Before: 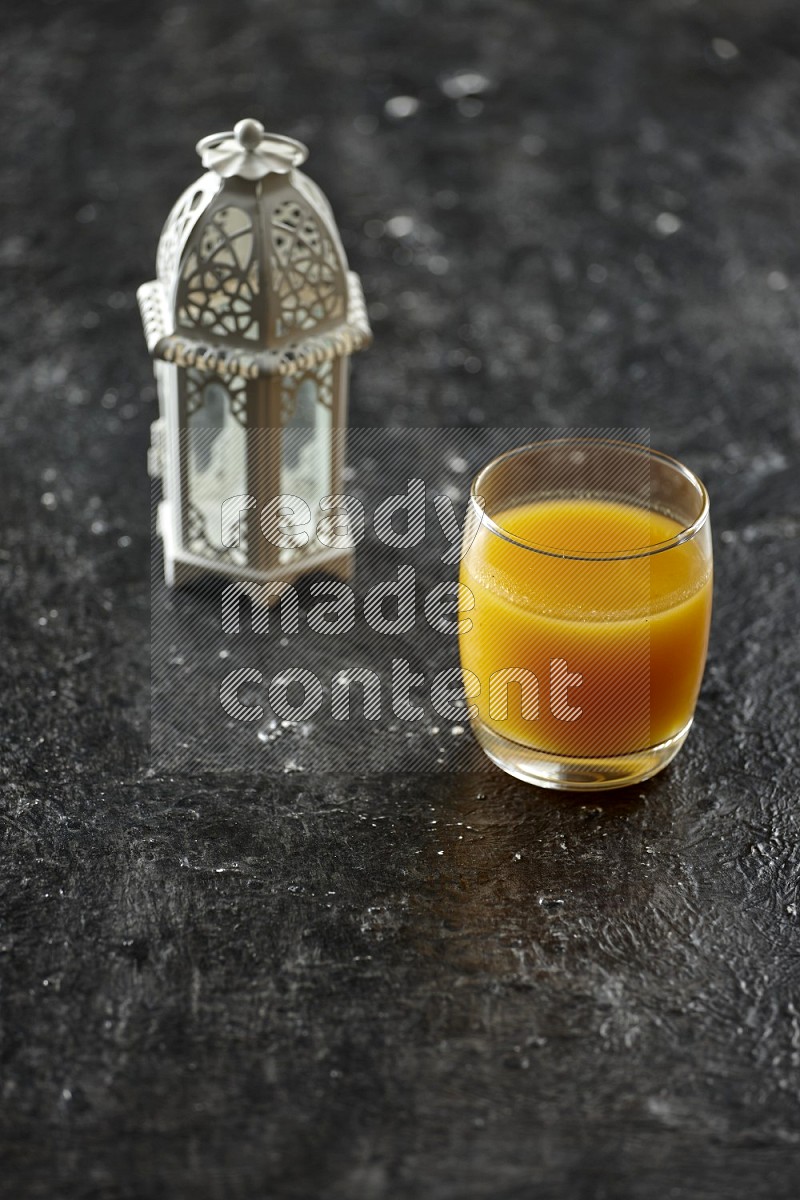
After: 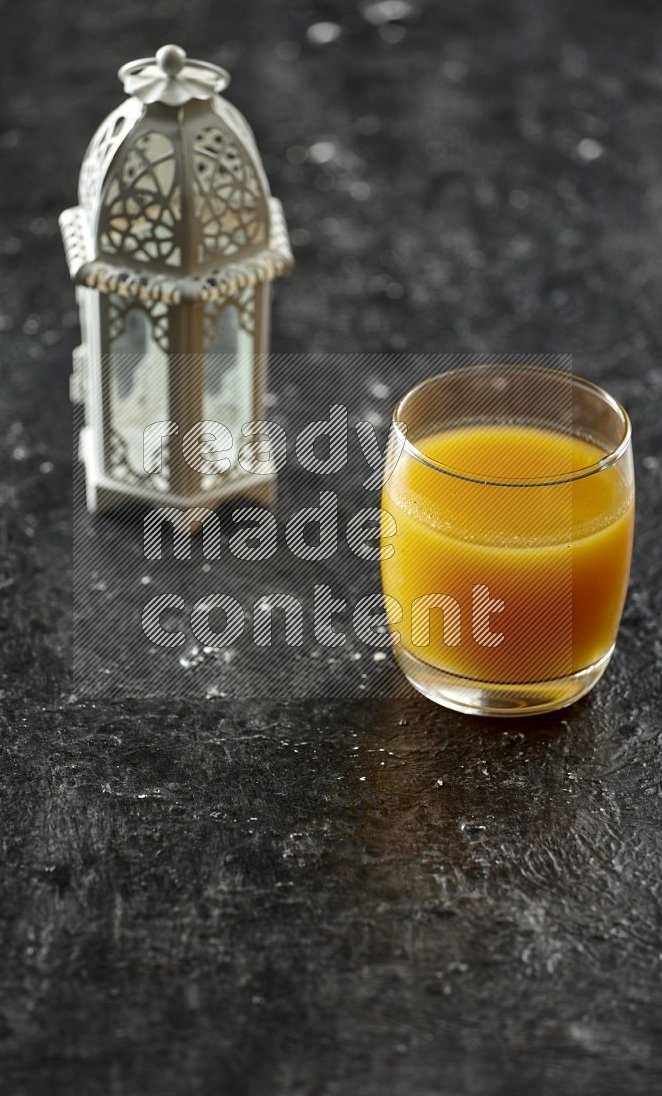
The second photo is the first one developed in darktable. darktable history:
crop: left 9.83%, top 6.203%, right 7.349%, bottom 2.403%
